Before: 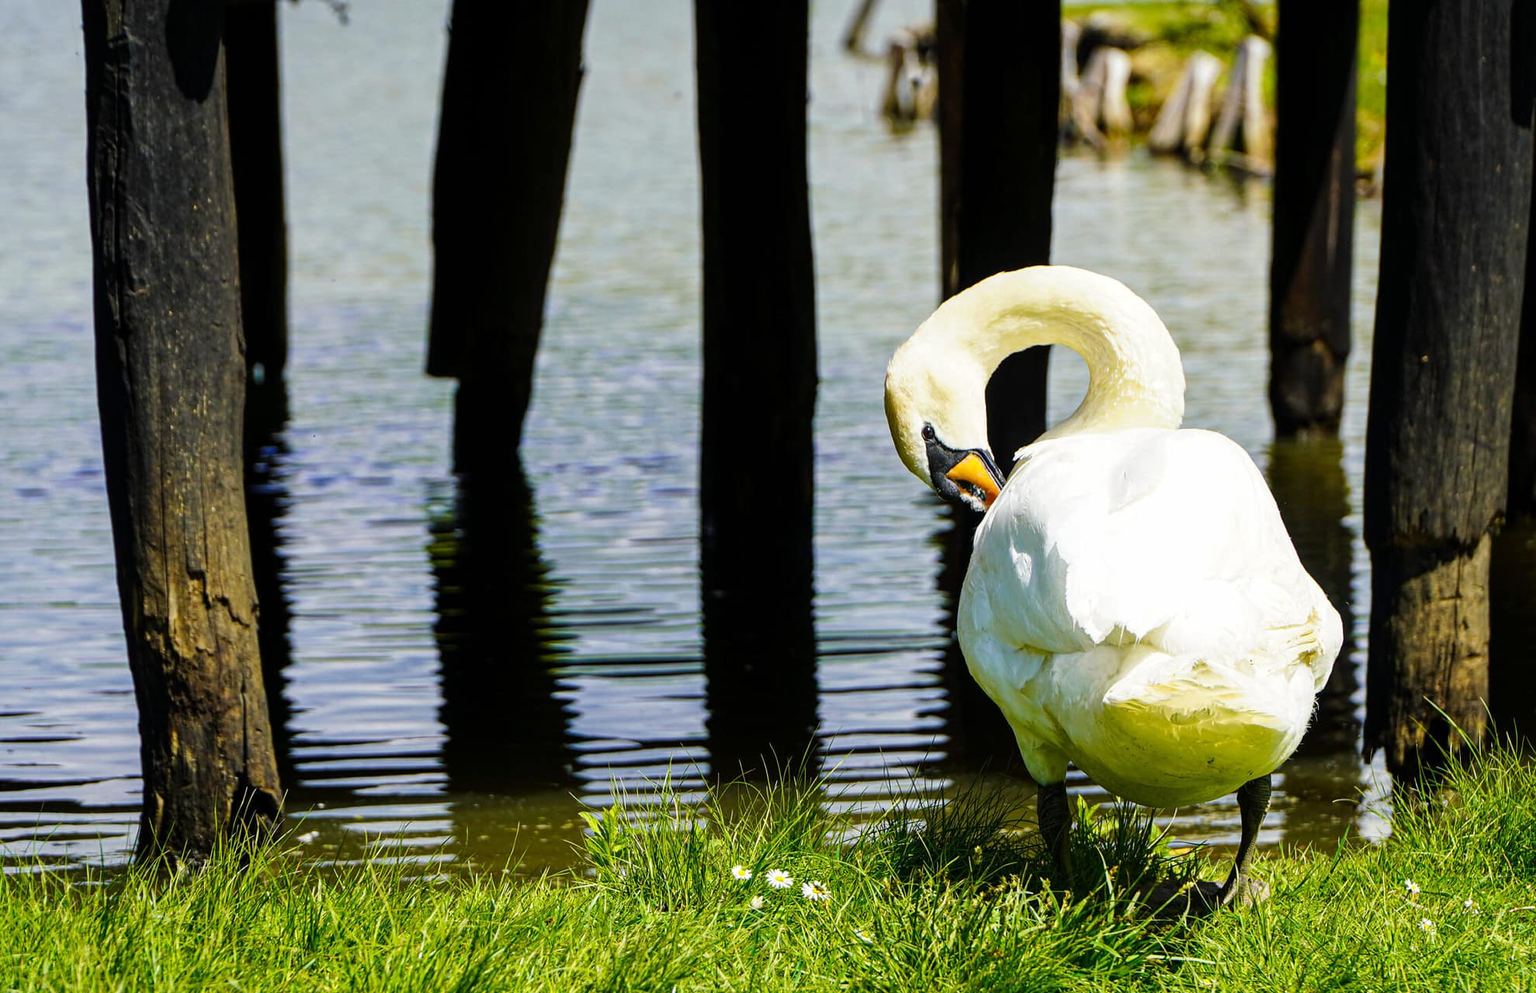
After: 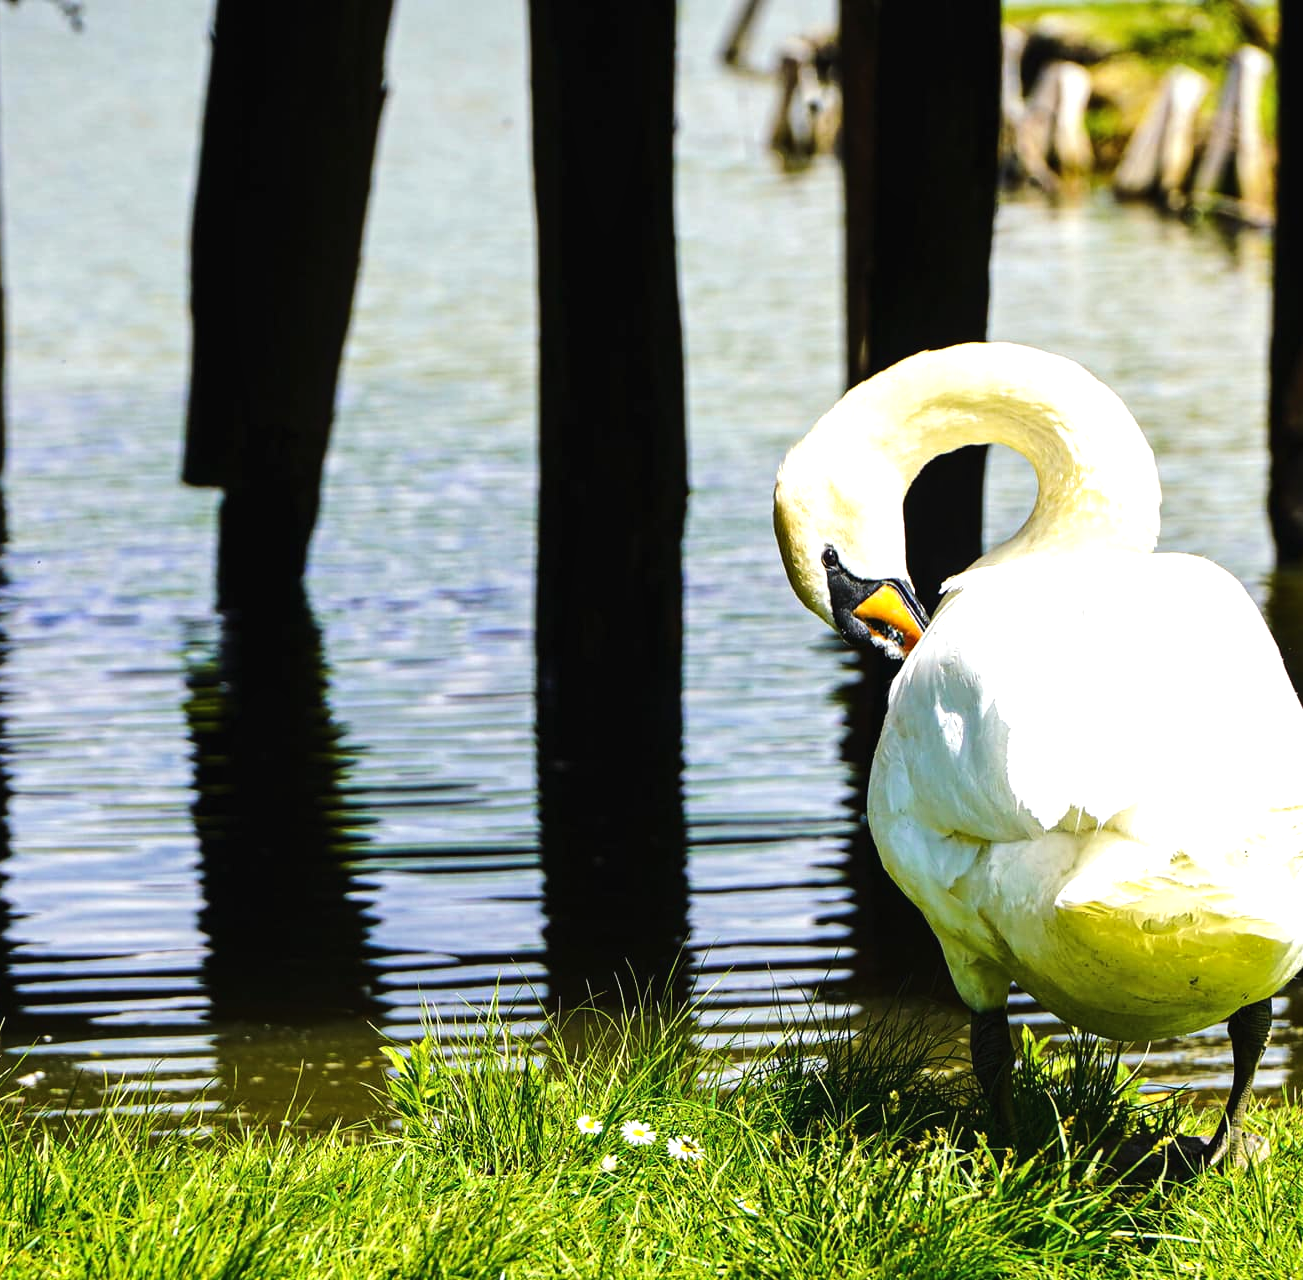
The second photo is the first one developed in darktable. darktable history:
shadows and highlights: shadows 32.4, highlights -31.37, soften with gaussian
contrast equalizer: octaves 7, y [[0.5 ×6], [0.5 ×6], [0.5, 0.5, 0.501, 0.545, 0.707, 0.863], [0 ×6], [0 ×6]], mix 0.165
exposure: black level correction -0.002, exposure 0.534 EV, compensate highlight preservation false
crop and rotate: left 18.531%, right 15.591%
tone curve: curves: ch0 [(0, 0) (0.003, 0.002) (0.011, 0.009) (0.025, 0.02) (0.044, 0.034) (0.069, 0.046) (0.1, 0.062) (0.136, 0.083) (0.177, 0.119) (0.224, 0.162) (0.277, 0.216) (0.335, 0.282) (0.399, 0.365) (0.468, 0.457) (0.543, 0.541) (0.623, 0.624) (0.709, 0.713) (0.801, 0.797) (0.898, 0.889) (1, 1)]
